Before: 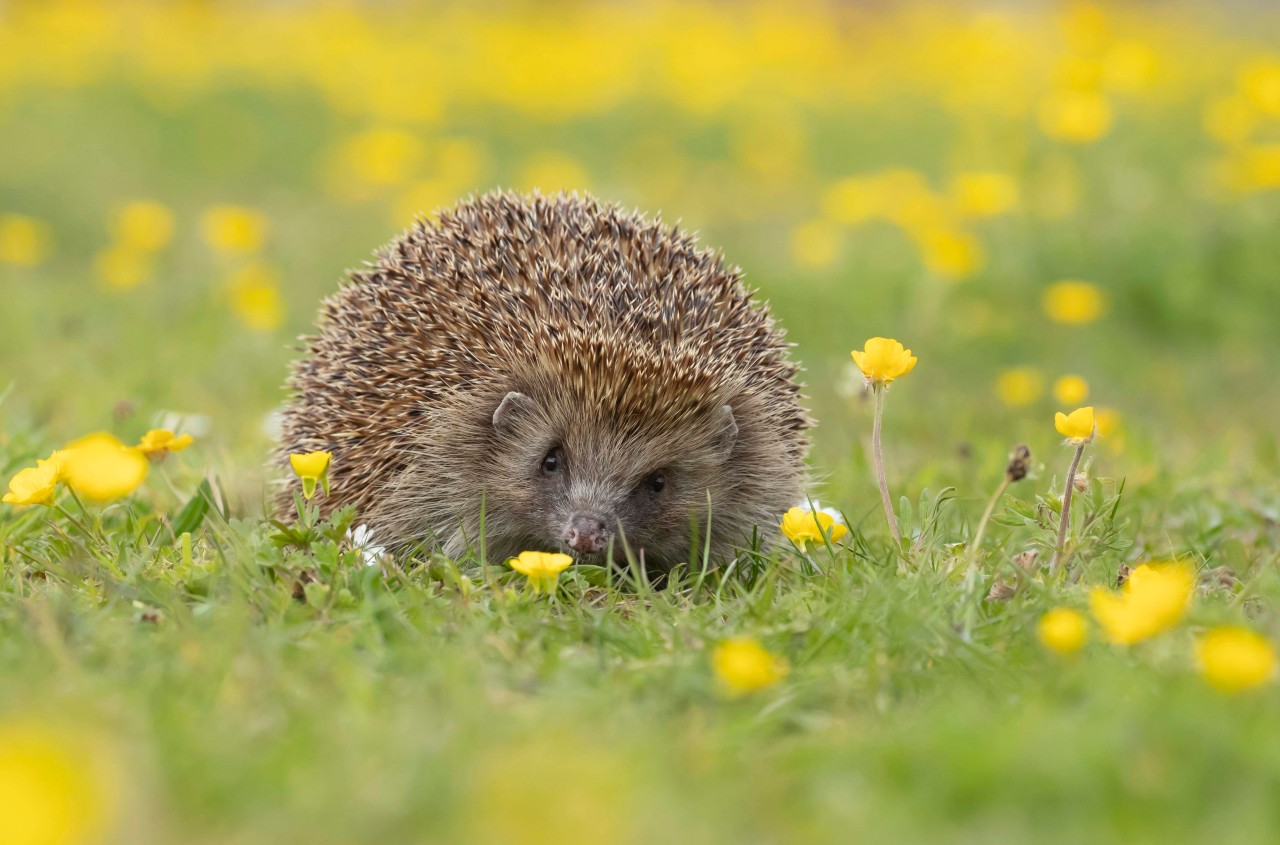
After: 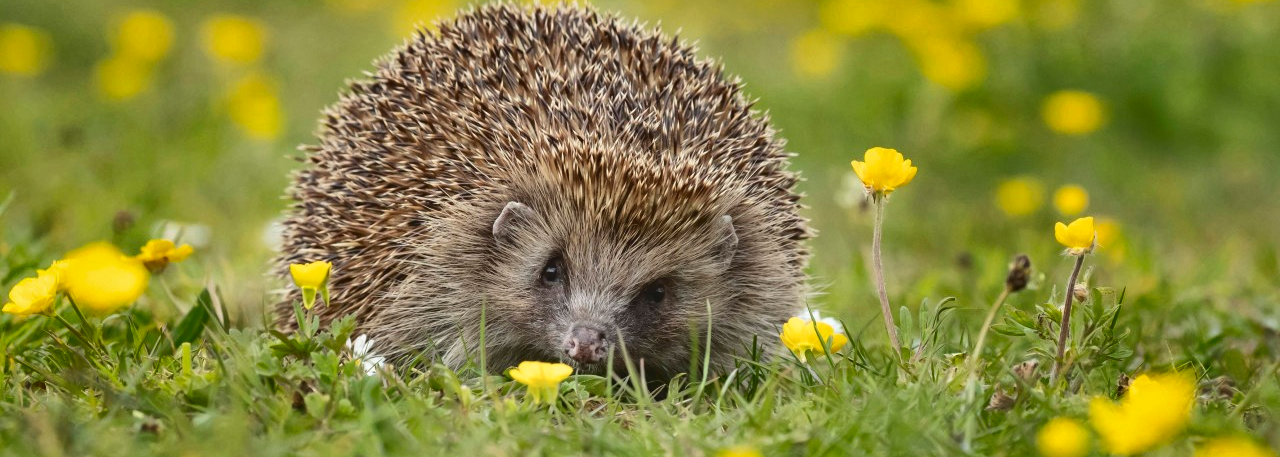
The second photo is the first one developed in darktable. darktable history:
crop and rotate: top 22.563%, bottom 23.278%
shadows and highlights: shadows 20.81, highlights -82.07, soften with gaussian
tone curve: curves: ch0 [(0, 0) (0.003, 0.072) (0.011, 0.073) (0.025, 0.072) (0.044, 0.076) (0.069, 0.089) (0.1, 0.103) (0.136, 0.123) (0.177, 0.158) (0.224, 0.21) (0.277, 0.275) (0.335, 0.372) (0.399, 0.463) (0.468, 0.556) (0.543, 0.633) (0.623, 0.712) (0.709, 0.795) (0.801, 0.869) (0.898, 0.942) (1, 1)], color space Lab, independent channels
